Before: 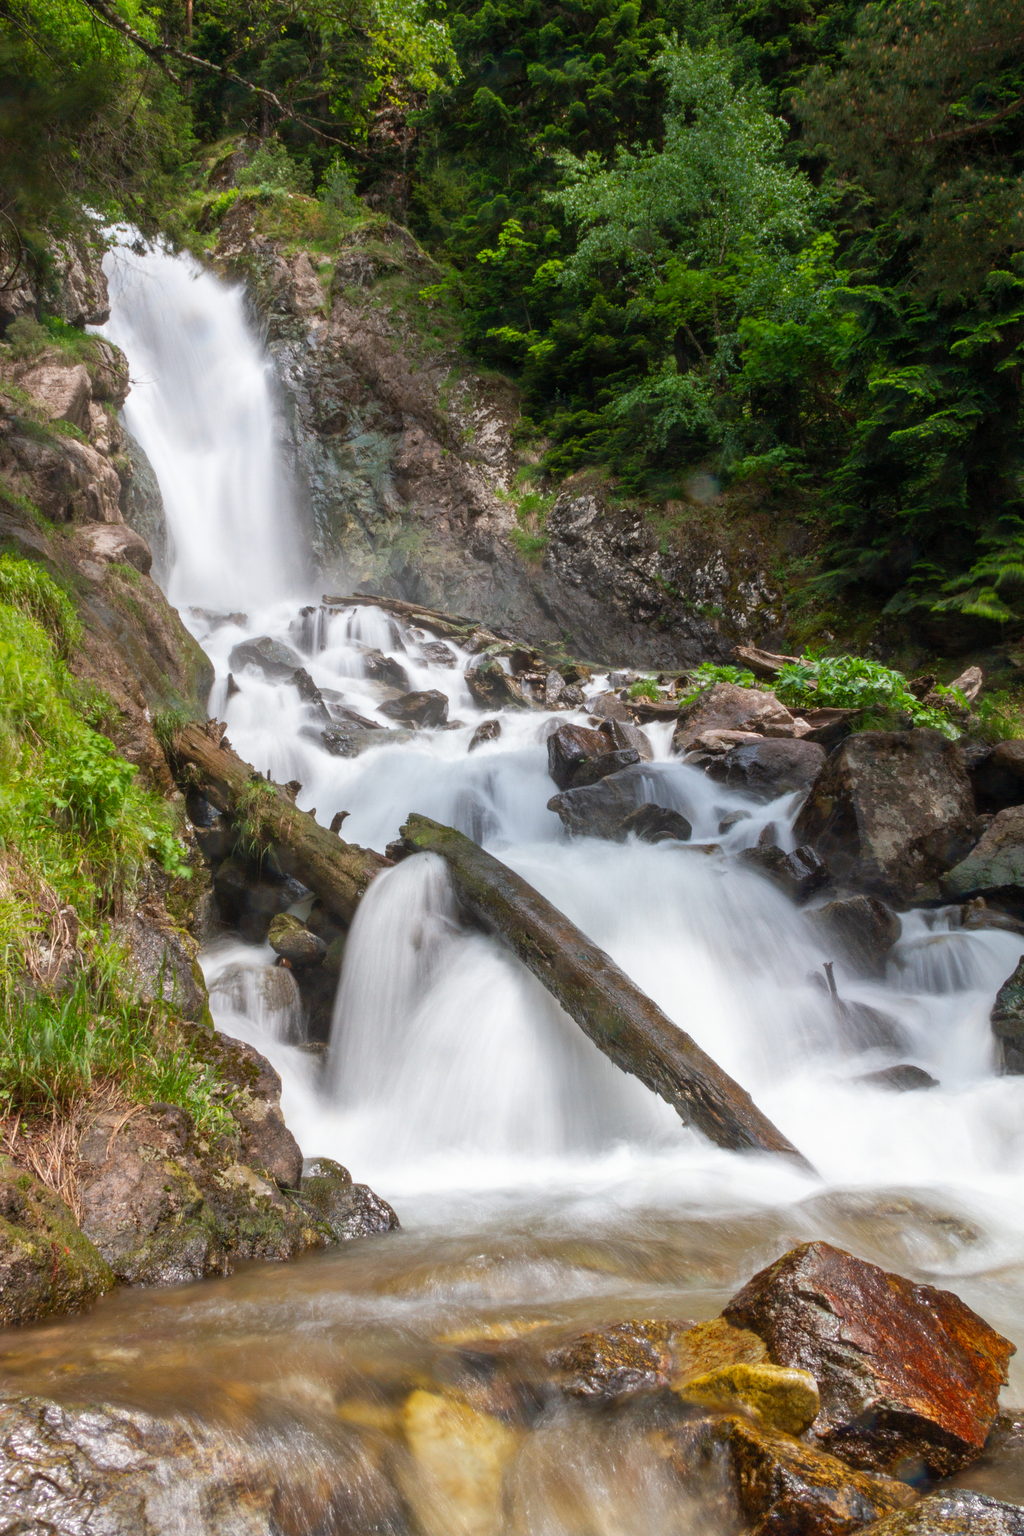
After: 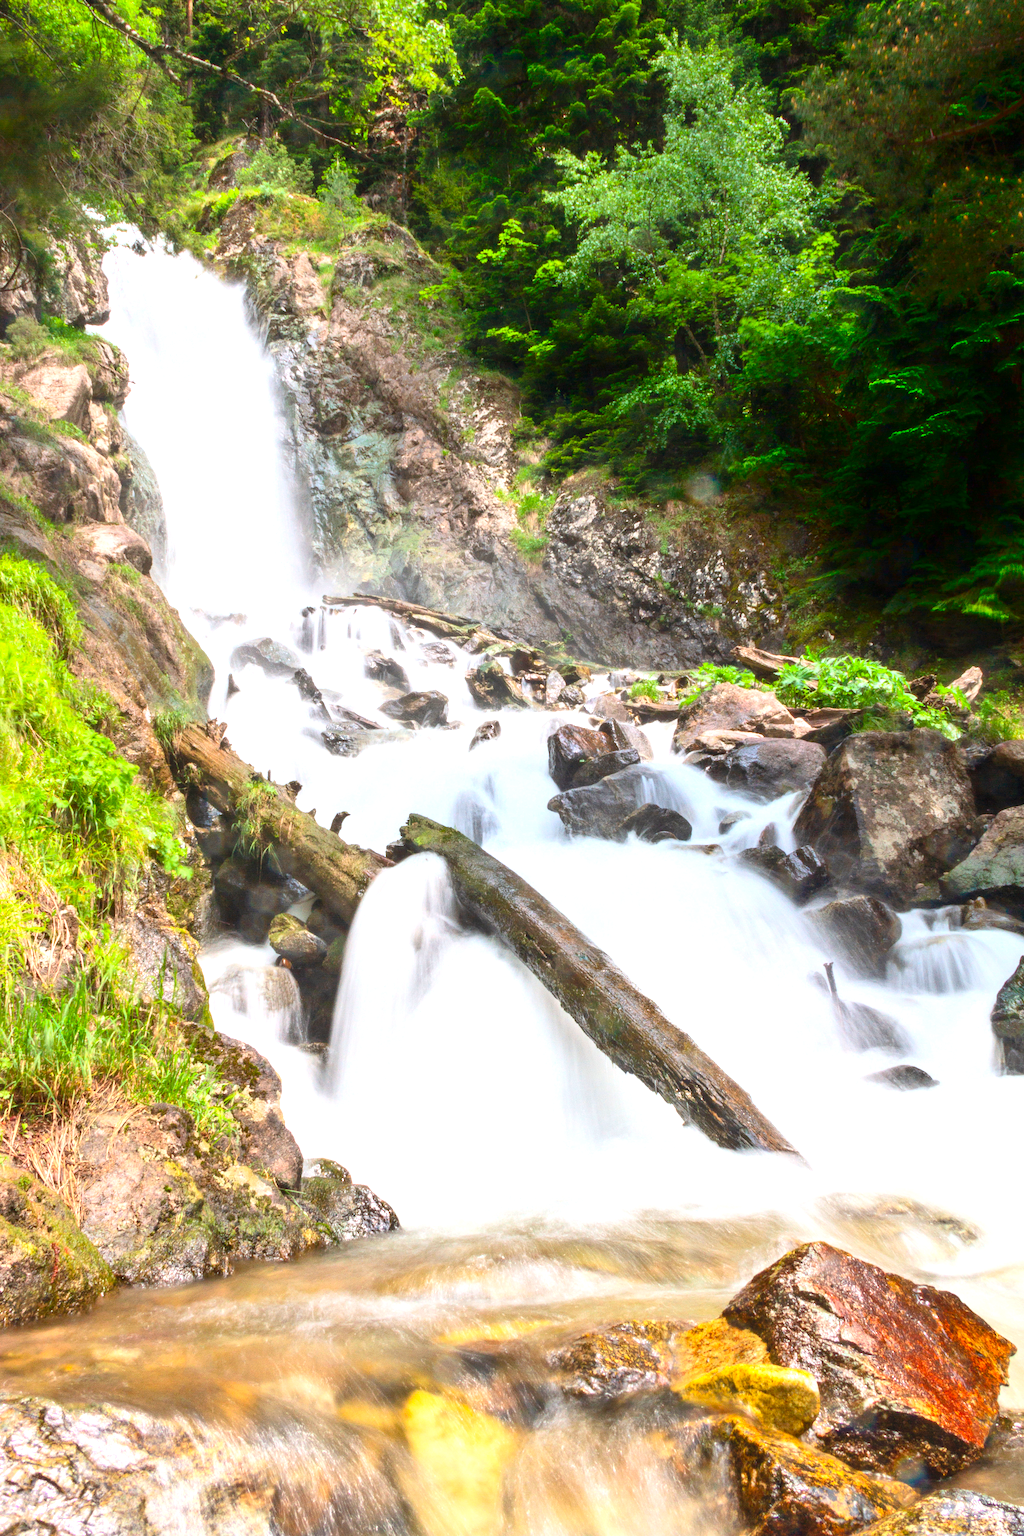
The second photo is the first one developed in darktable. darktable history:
contrast brightness saturation: contrast 0.2, brightness 0.16, saturation 0.22
exposure: black level correction 0, exposure 1.1 EV, compensate highlight preservation false
shadows and highlights: shadows -88.03, highlights -35.45, shadows color adjustment 99.15%, highlights color adjustment 0%, soften with gaussian
